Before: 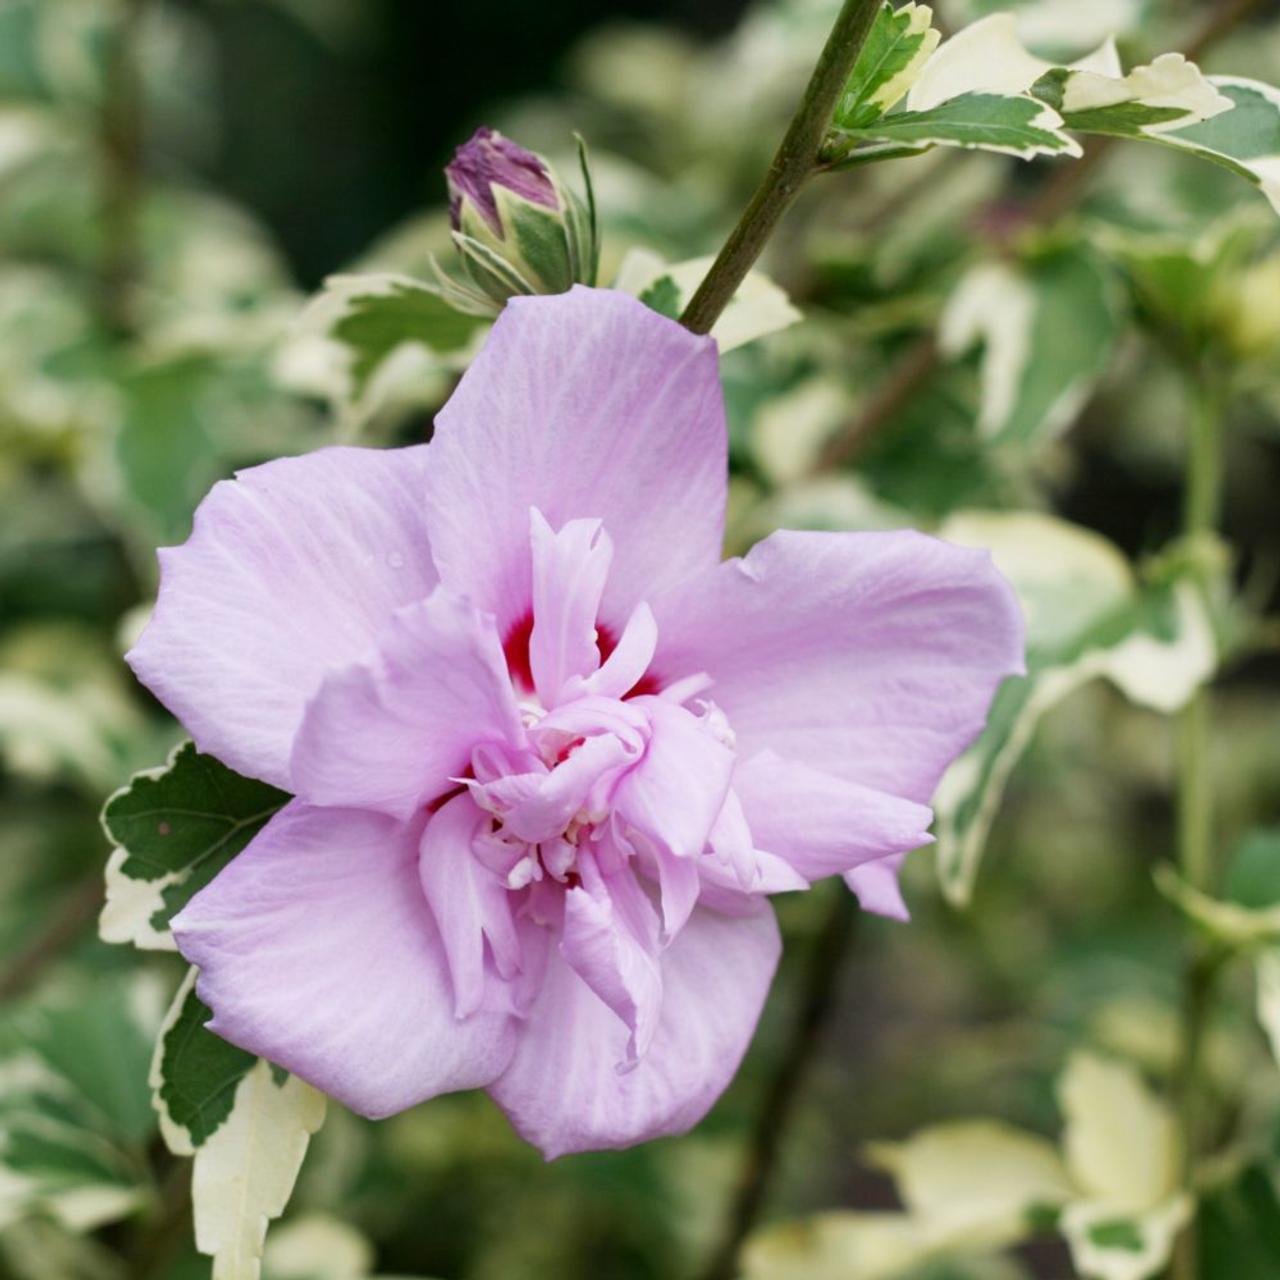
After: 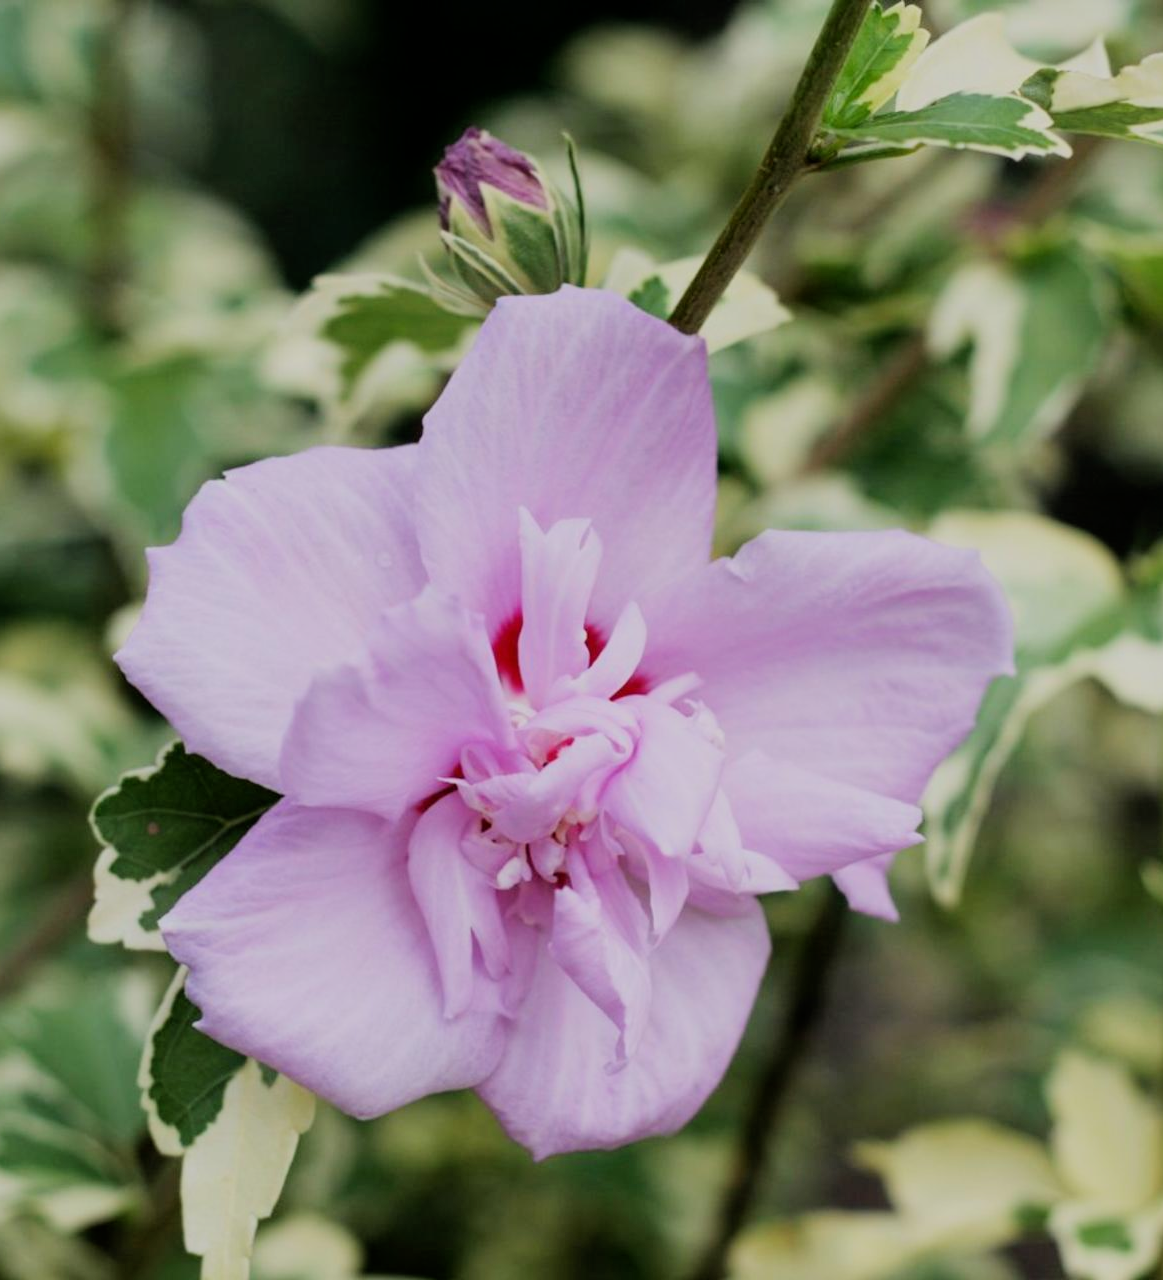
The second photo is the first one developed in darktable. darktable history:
filmic rgb: black relative exposure -7.65 EV, white relative exposure 4.56 EV, hardness 3.61, color science v6 (2022)
crop and rotate: left 0.889%, right 8.201%
